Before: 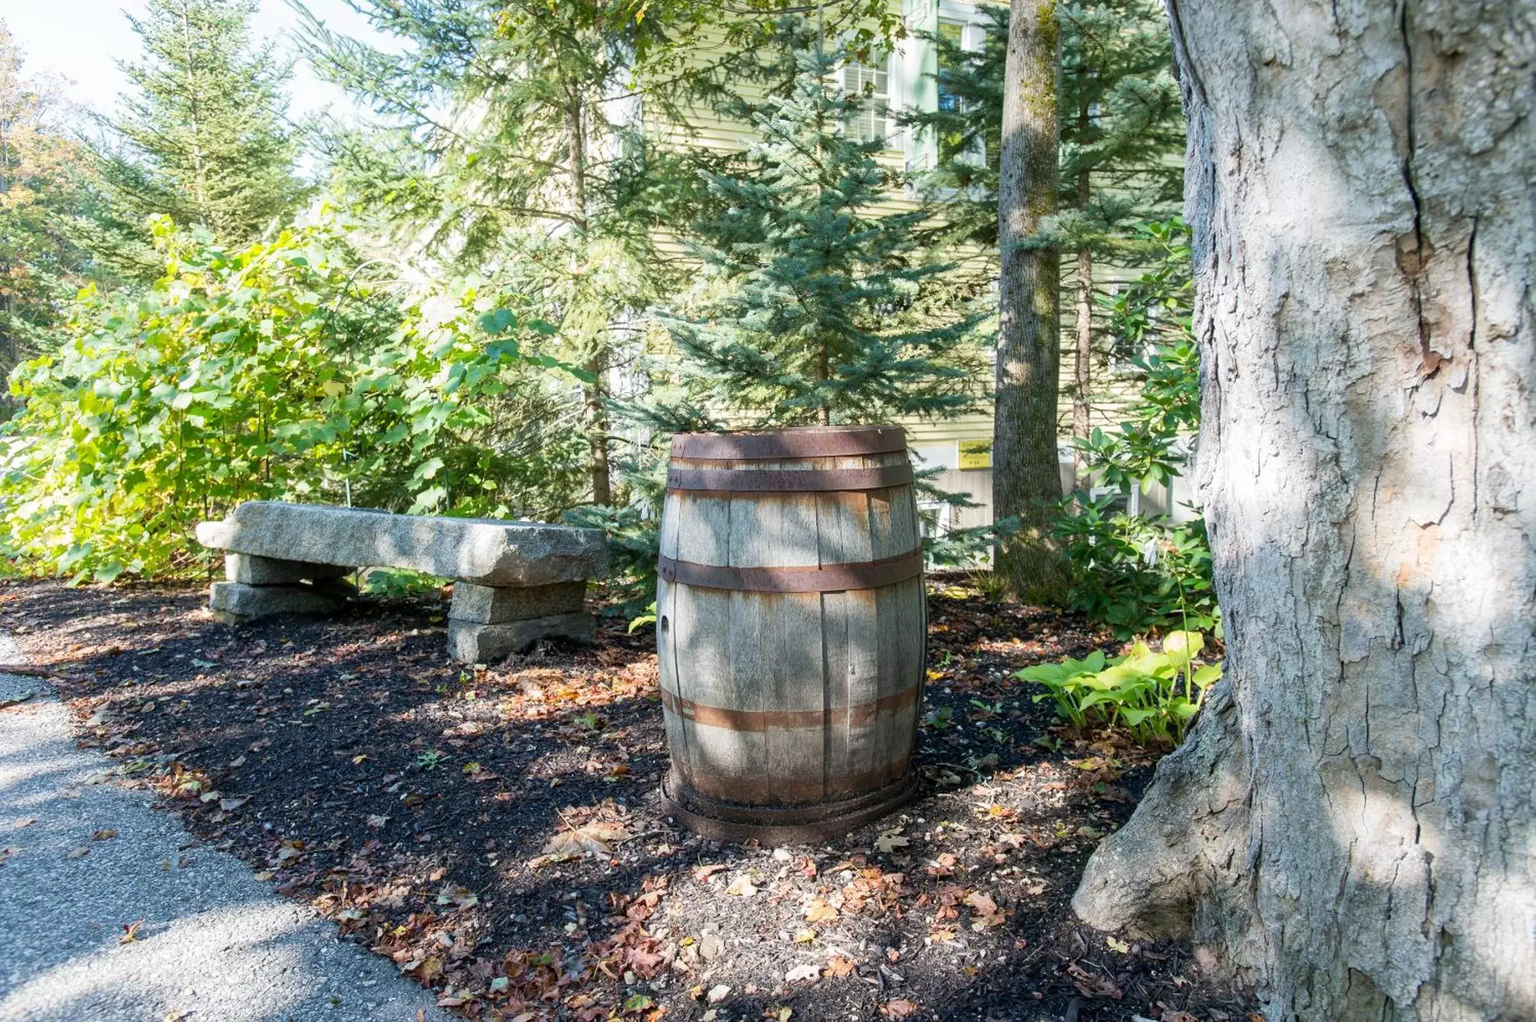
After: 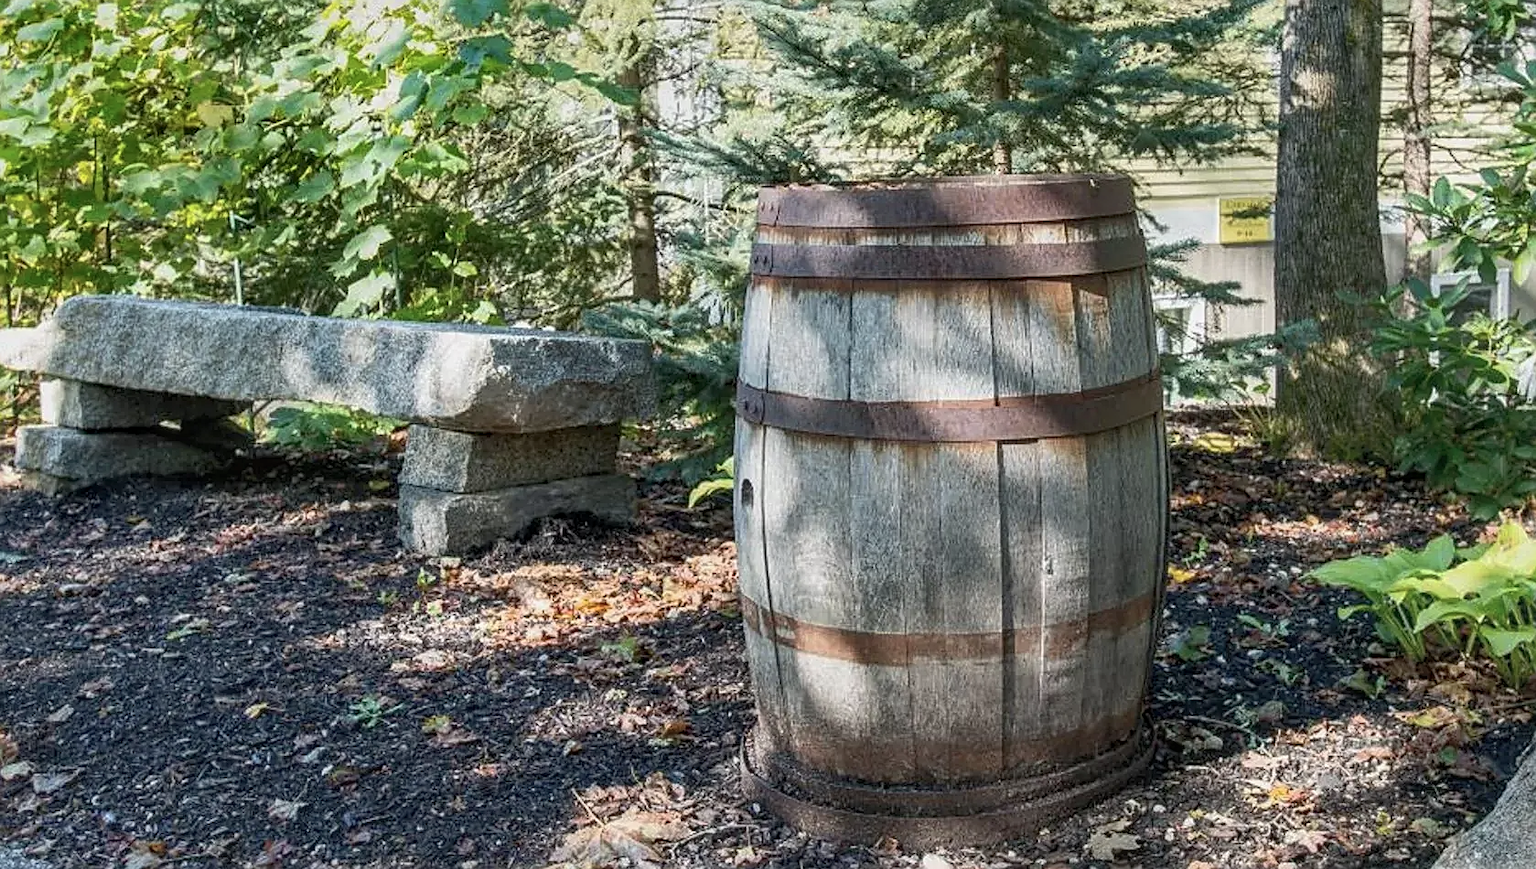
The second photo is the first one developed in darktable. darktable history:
local contrast: highlights 60%, shadows 63%, detail 160%
shadows and highlights: shadows 29.81
sharpen: on, module defaults
tone equalizer: -8 EV 0.259 EV, -7 EV 0.453 EV, -6 EV 0.452 EV, -5 EV 0.237 EV, -3 EV -0.276 EV, -2 EV -0.428 EV, -1 EV -0.392 EV, +0 EV -0.269 EV
contrast brightness saturation: contrast -0.157, brightness 0.047, saturation -0.131
crop: left 13.062%, top 31.123%, right 24.737%, bottom 15.962%
